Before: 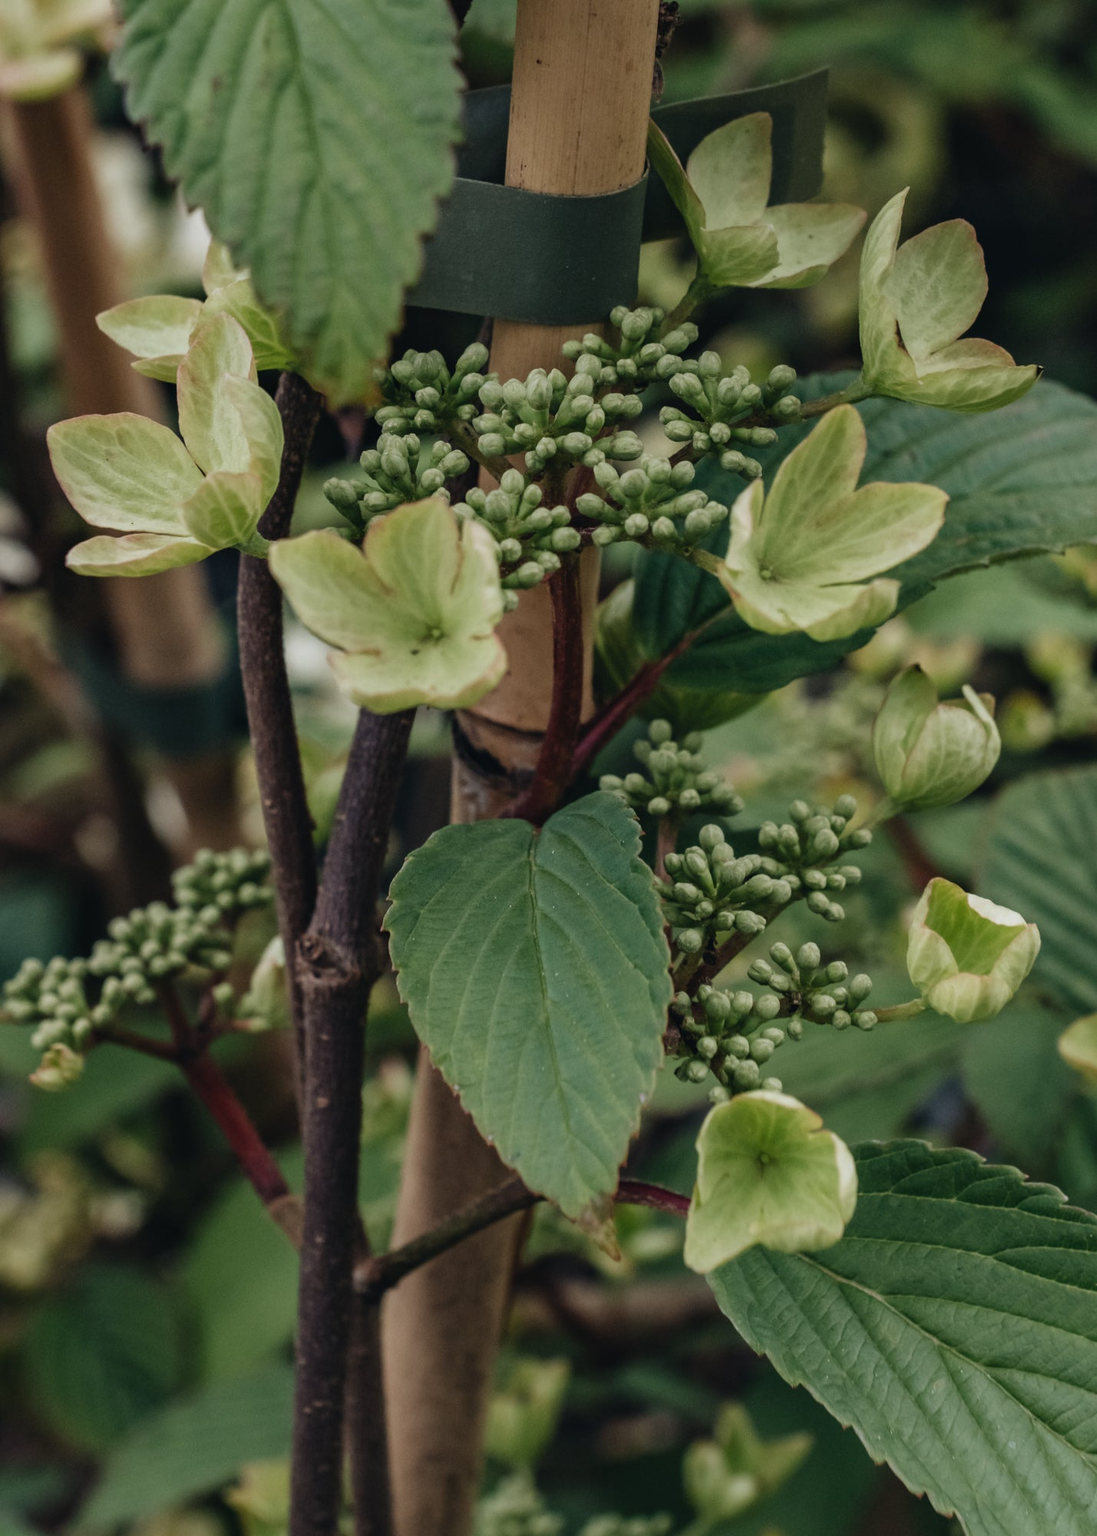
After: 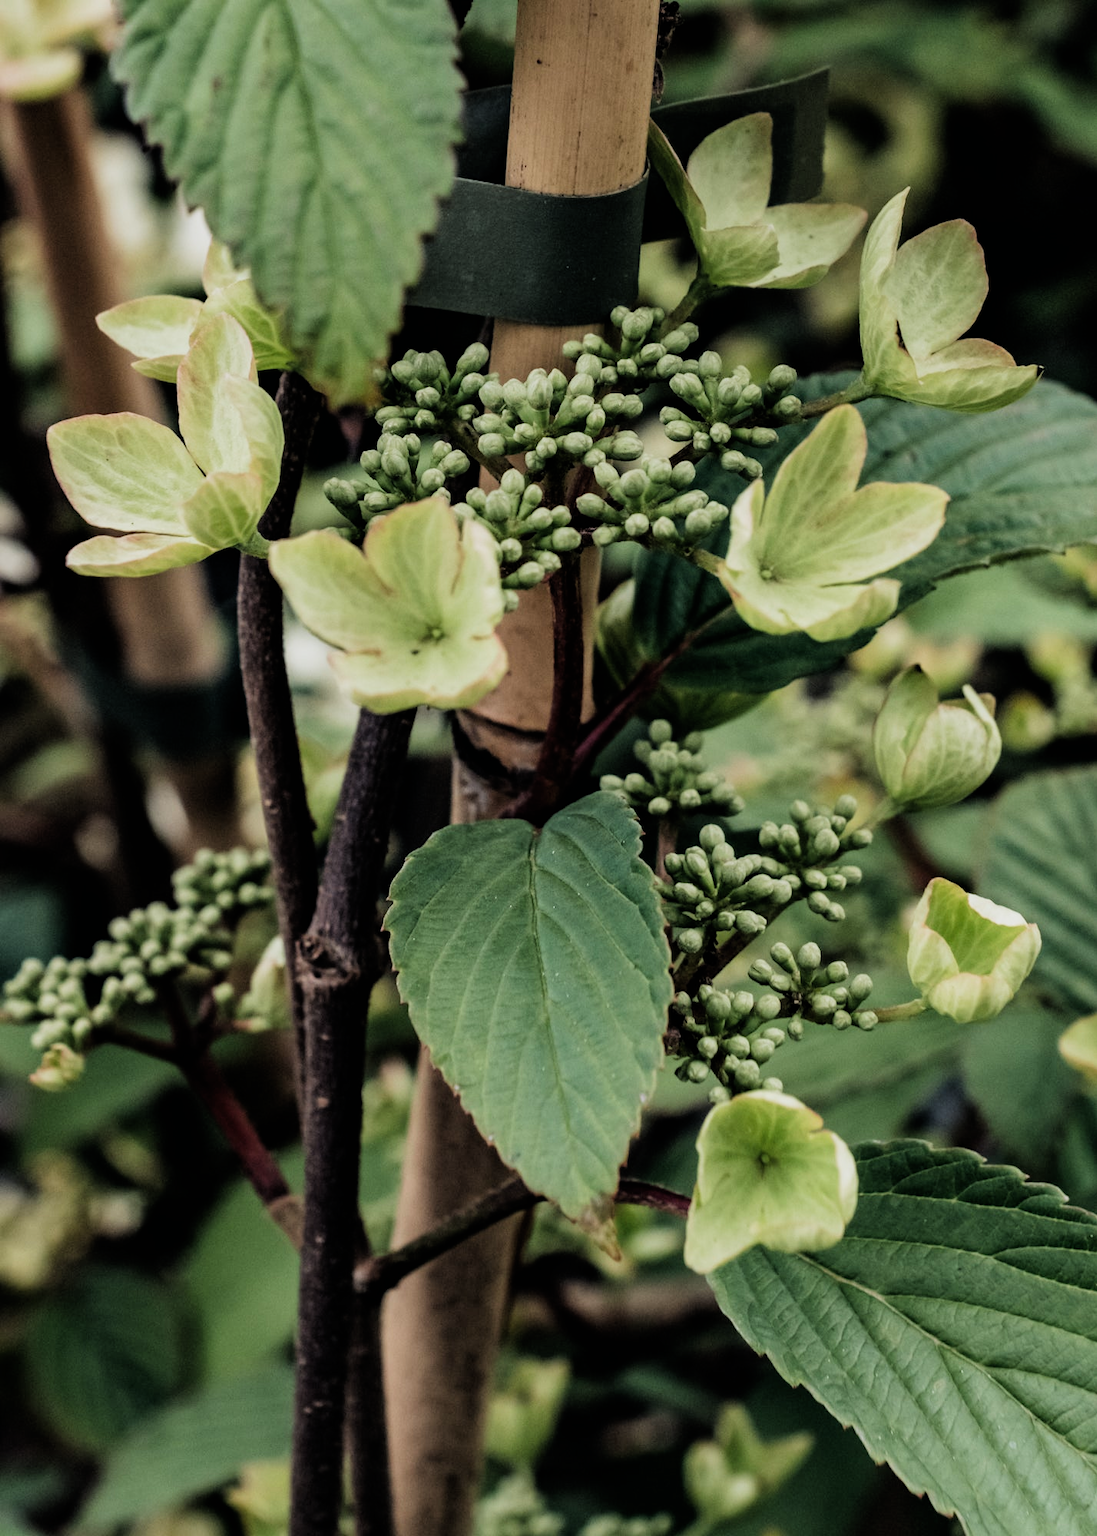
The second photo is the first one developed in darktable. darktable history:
exposure: exposure 0.564 EV, compensate highlight preservation false
filmic rgb: black relative exposure -5 EV, hardness 2.88, contrast 1.3, highlights saturation mix -30%
